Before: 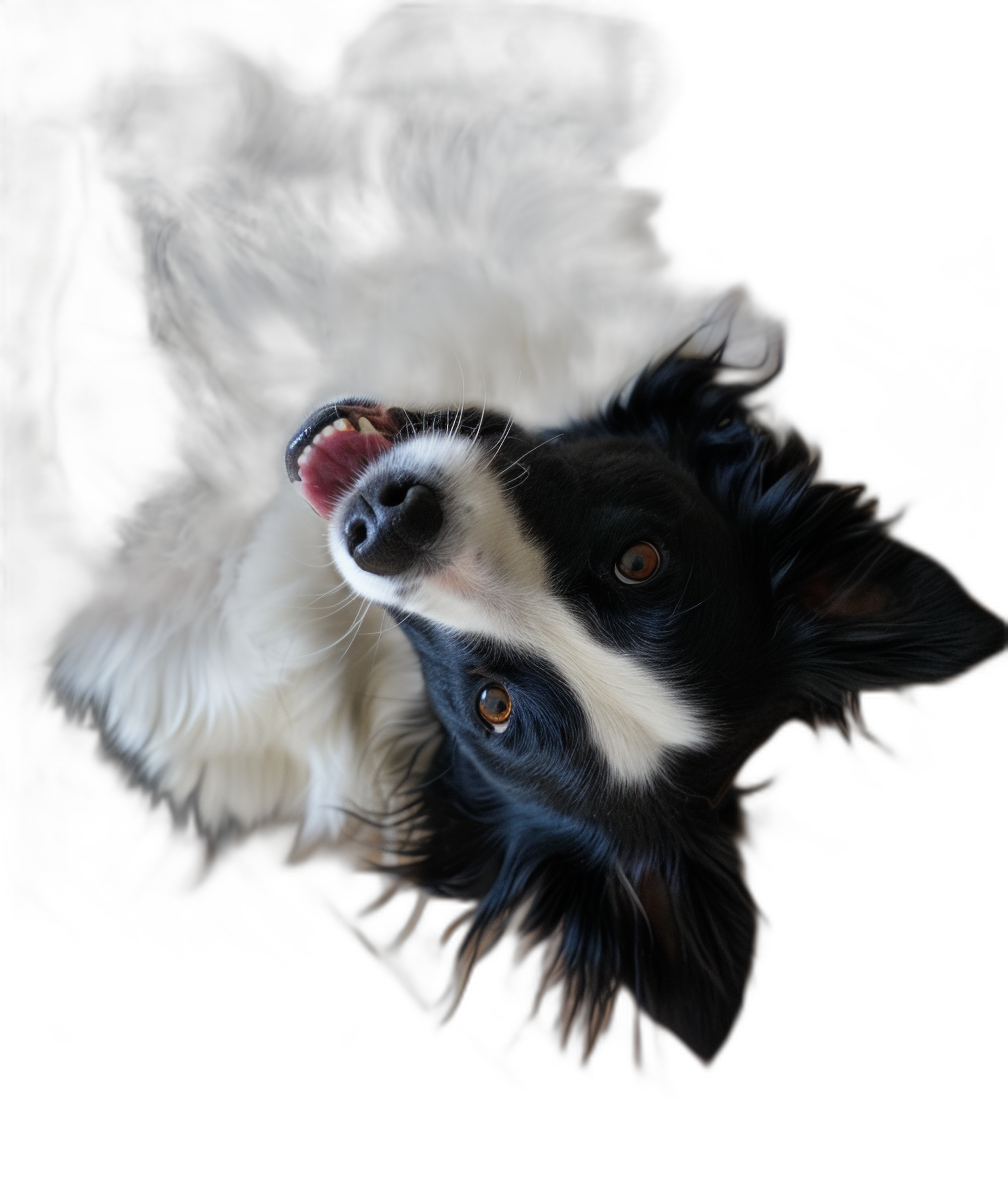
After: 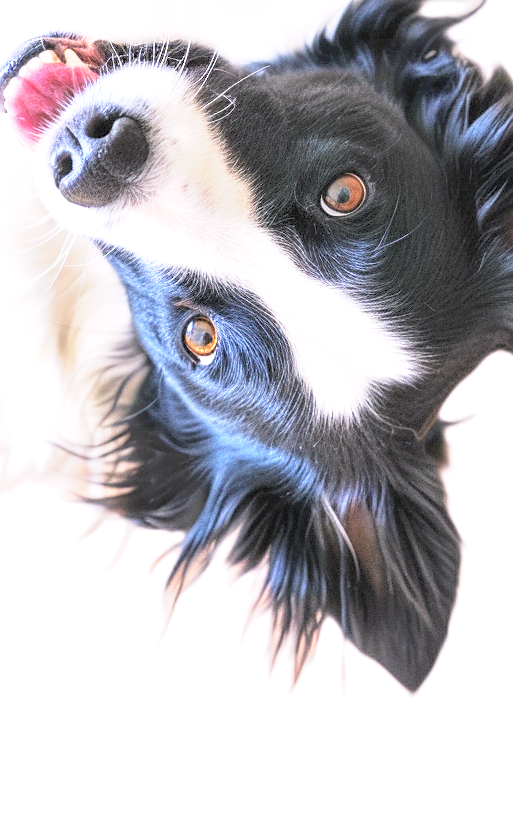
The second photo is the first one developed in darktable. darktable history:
contrast brightness saturation: contrast 0.1, brightness 0.3, saturation 0.14
crop and rotate: left 29.237%, top 31.152%, right 19.807%
base curve: curves: ch0 [(0, 0) (0.088, 0.125) (0.176, 0.251) (0.354, 0.501) (0.613, 0.749) (1, 0.877)], preserve colors none
exposure: exposure 2.003 EV, compensate highlight preservation false
sharpen: radius 1.458, amount 0.398, threshold 1.271
local contrast: detail 130%
white balance: red 1.05, blue 1.072
